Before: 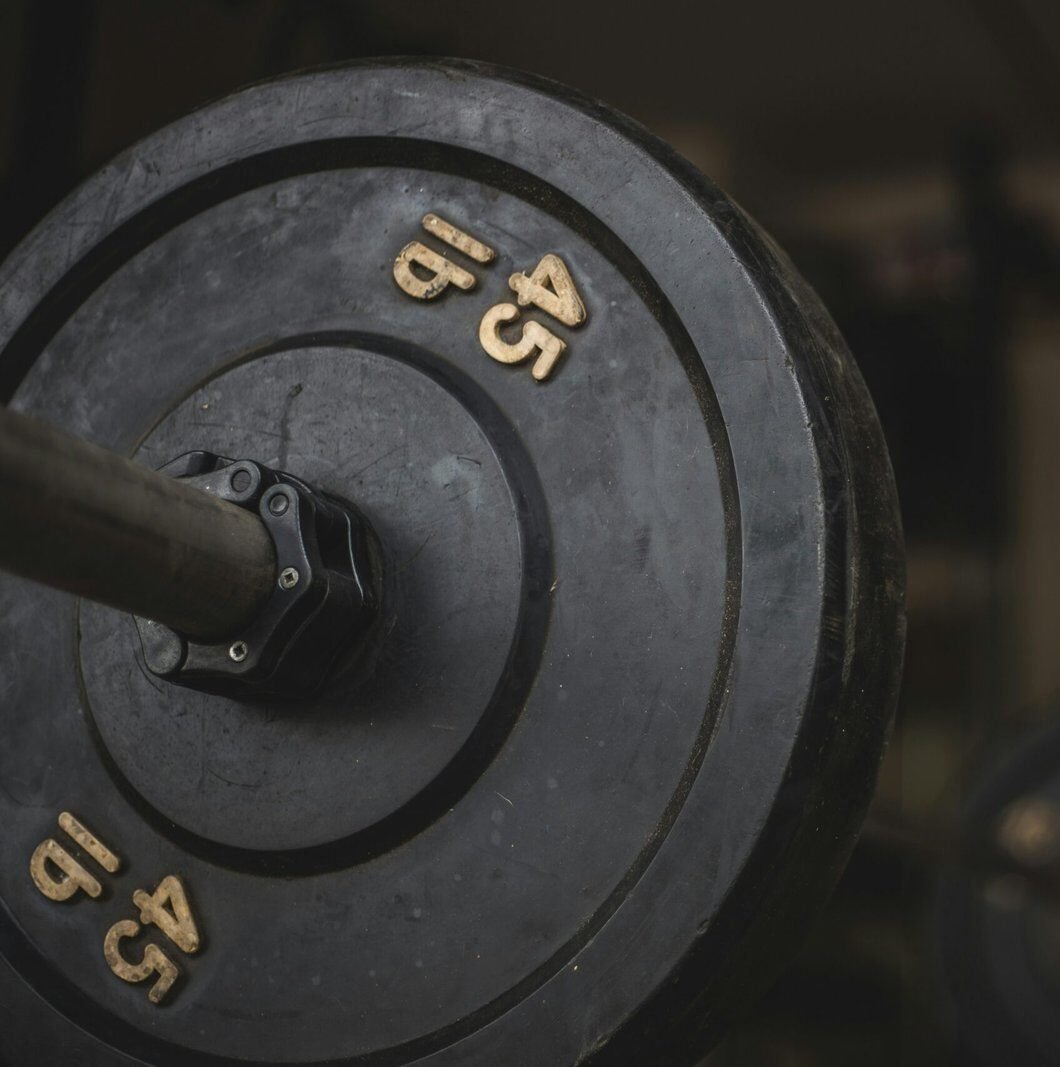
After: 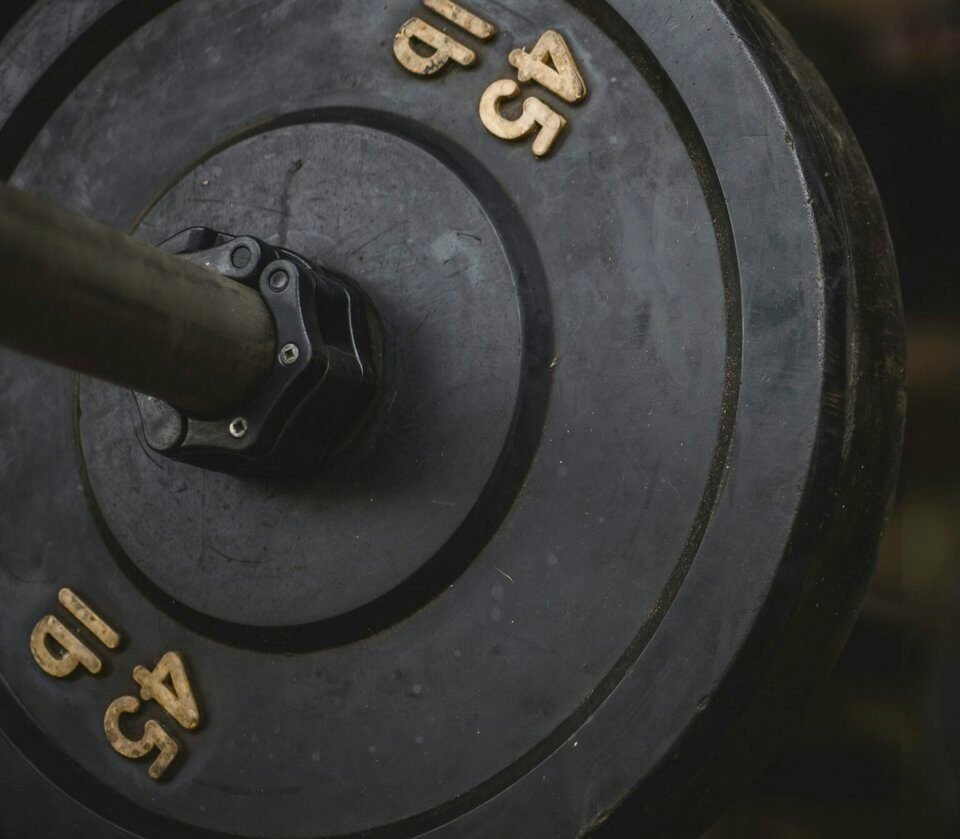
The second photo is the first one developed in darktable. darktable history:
color balance rgb: shadows lift › luminance -9.997%, shadows lift › chroma 0.741%, shadows lift › hue 112.76°, linear chroma grading › global chroma 8.897%, perceptual saturation grading › global saturation -0.016%, perceptual saturation grading › highlights -18.46%, perceptual saturation grading › mid-tones 6.941%, perceptual saturation grading › shadows 27.071%, global vibrance 9.562%
crop: top 21.052%, right 9.36%, bottom 0.227%
